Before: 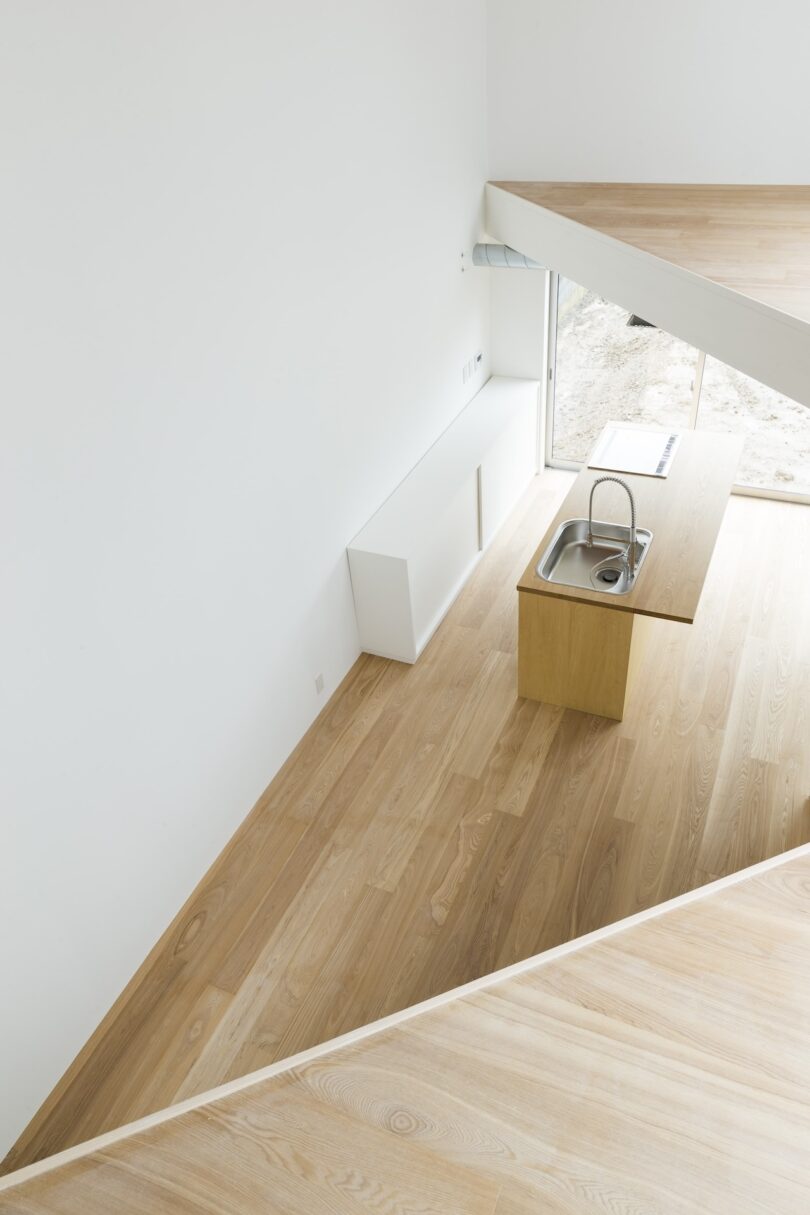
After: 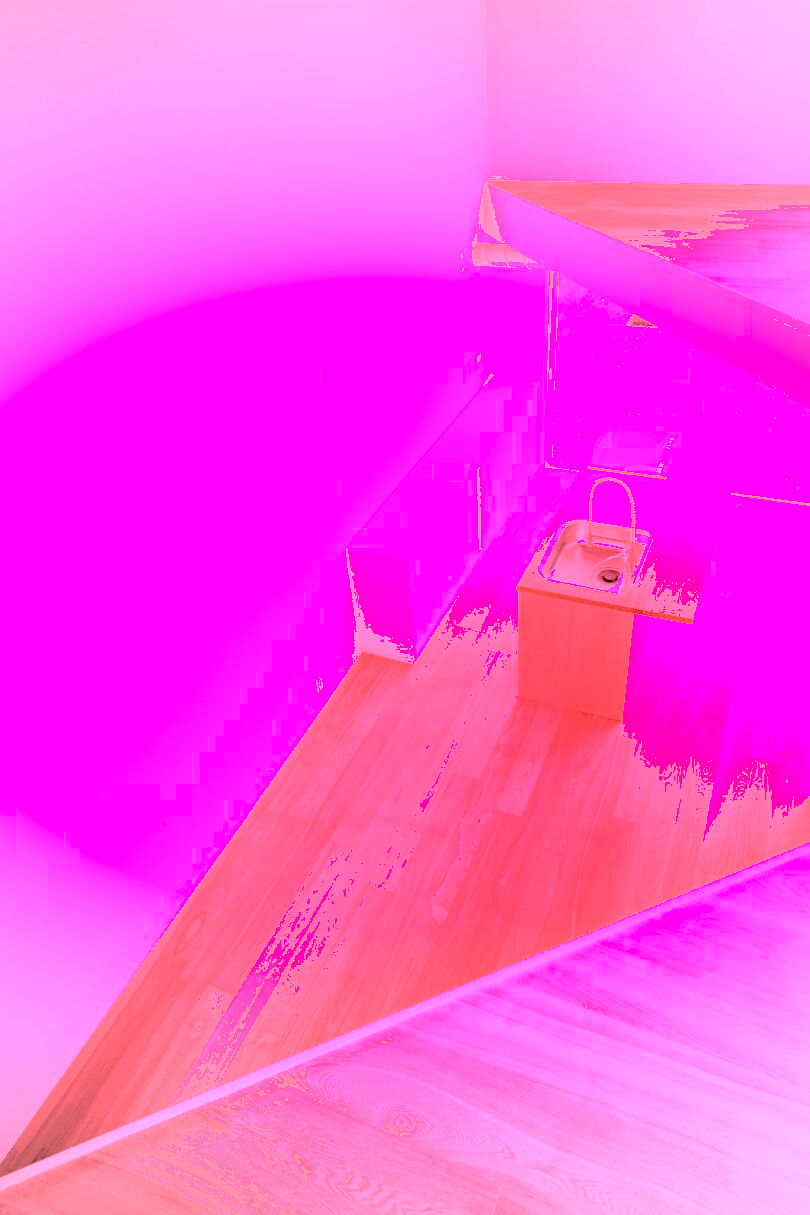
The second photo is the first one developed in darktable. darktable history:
levels: levels [0.036, 0.364, 0.827]
shadows and highlights: shadows -70, highlights 35, soften with gaussian
local contrast: mode bilateral grid, contrast 25, coarseness 50, detail 123%, midtone range 0.2
tone mapping: contrast compression 1.4 | blend: blend mode average, opacity 100%; mask: uniform (no mask)
vibrance: vibrance 50%
vignetting: fall-off radius 100%, width/height ratio 1.337
zone system: zone [-1 ×8, 0.827, -1 ×16]
color correction: highlights a* 6.27, highlights b* 8.19, shadows a* 5.94, shadows b* 7.23, saturation 0.9
white balance: red 2.42, blue 1.533
exposure: black level correction 0.005, exposure 0.286 EV, compensate highlight preservation false
tone curve: curves: ch0 [(0, 0) (0.004, 0.001) (0.133, 0.078) (0.325, 0.241) (0.832, 0.917) (1, 1)], color space Lab, linked channels, preserve colors none
color contrast: blue-yellow contrast 0.7
